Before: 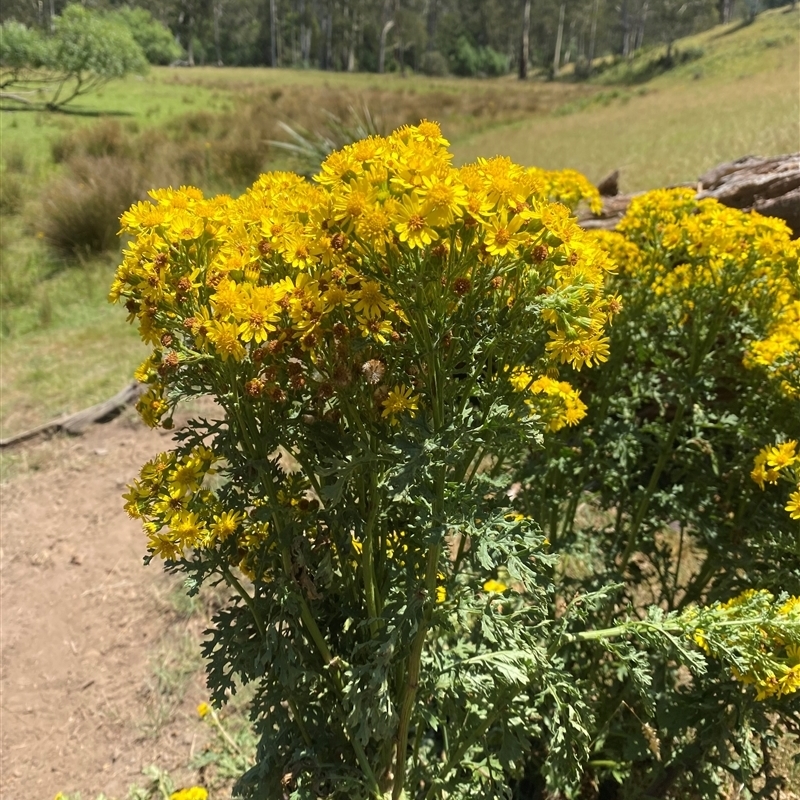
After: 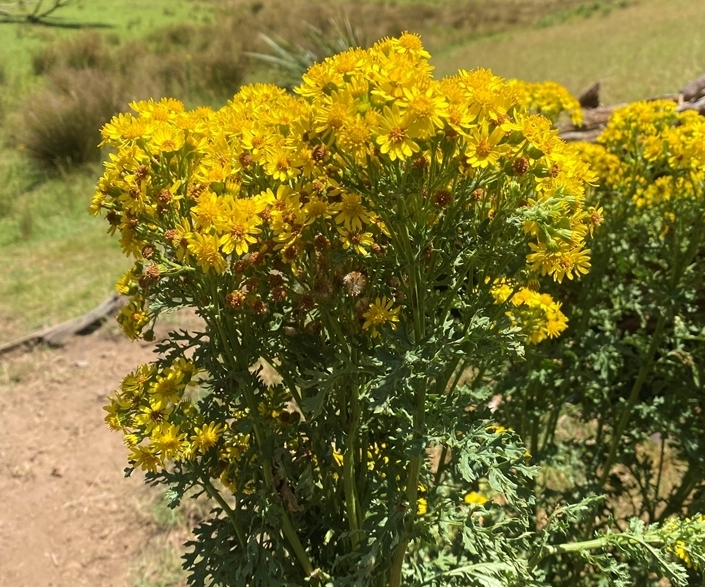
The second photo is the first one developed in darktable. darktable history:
crop and rotate: left 2.382%, top 11.076%, right 9.428%, bottom 15.471%
velvia: on, module defaults
